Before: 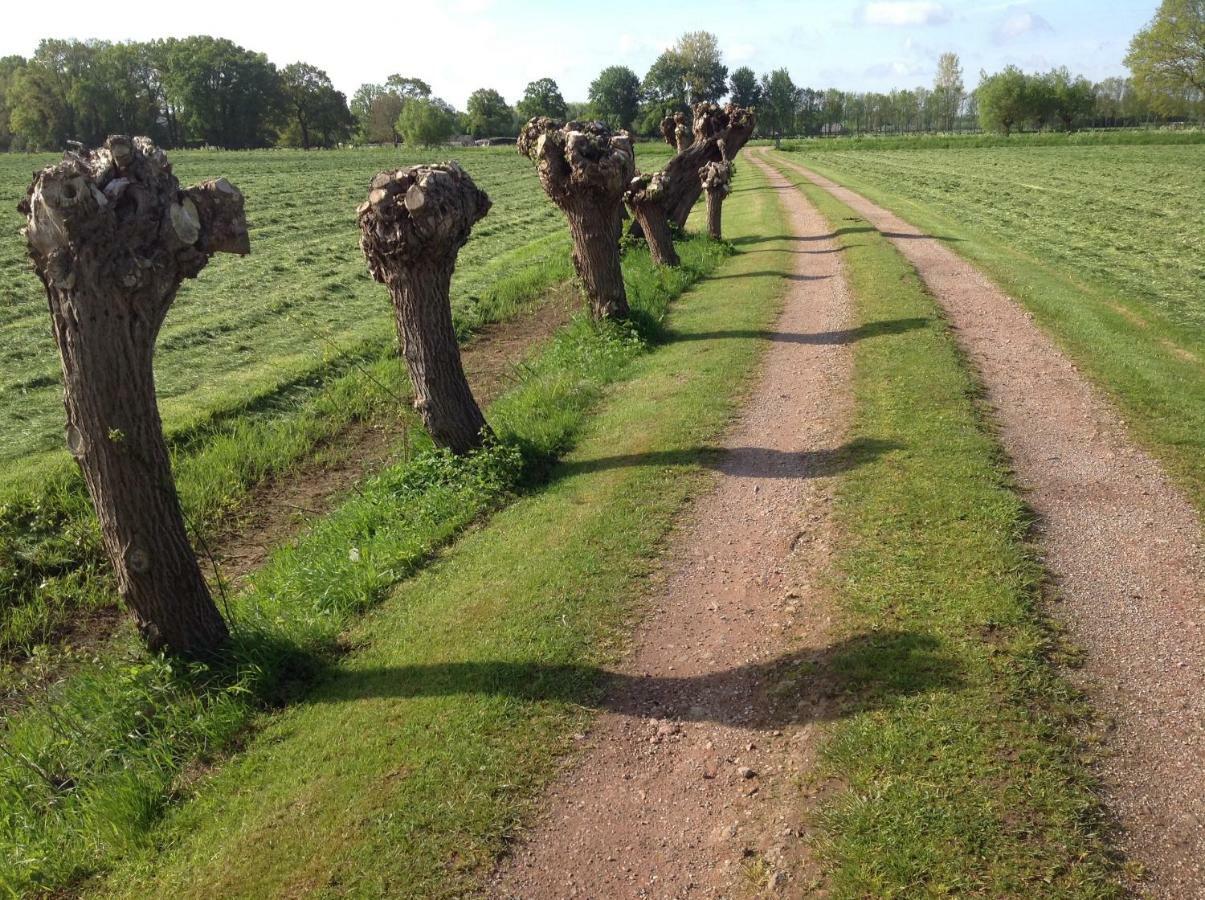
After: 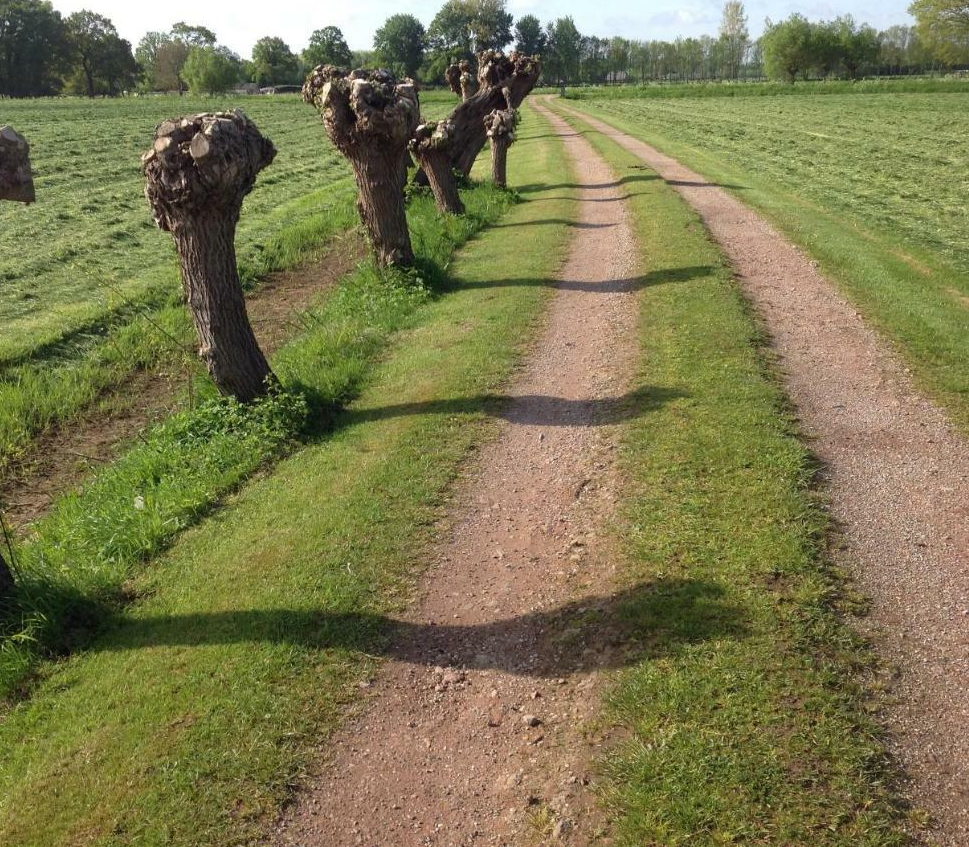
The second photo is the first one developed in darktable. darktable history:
crop and rotate: left 17.863%, top 5.865%, right 1.72%
